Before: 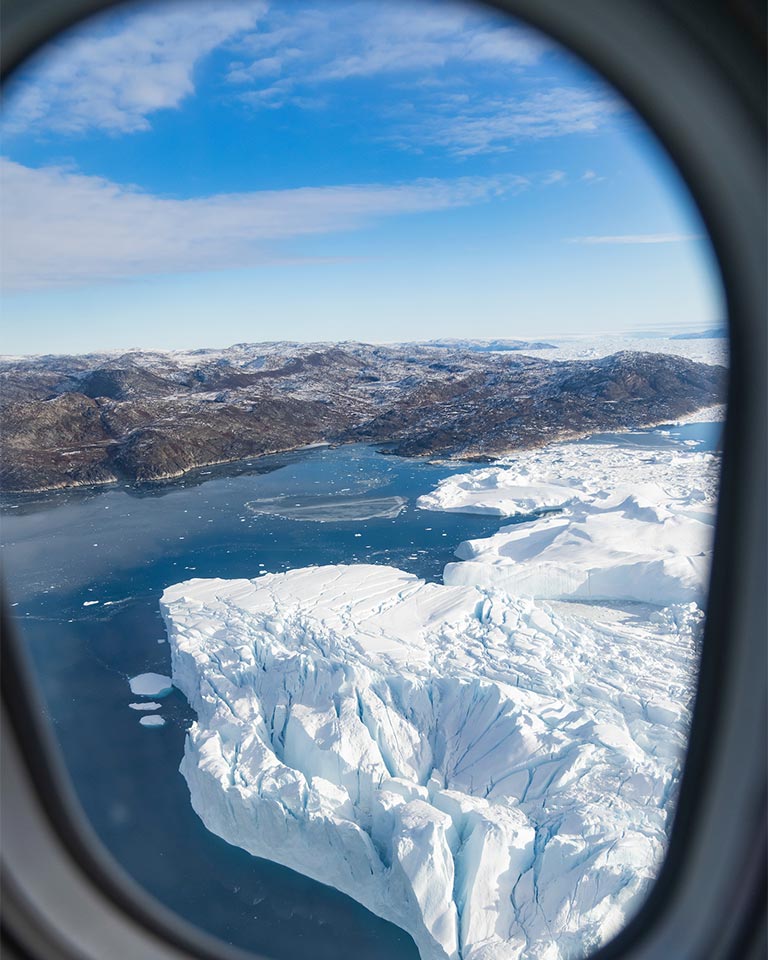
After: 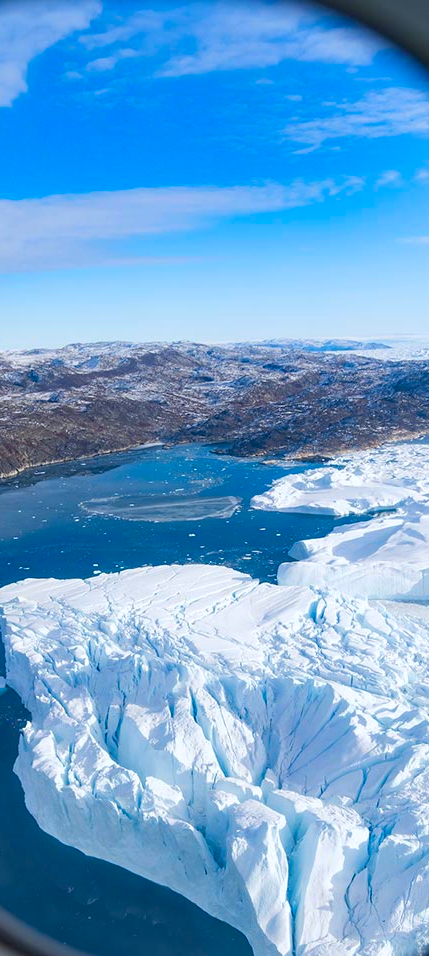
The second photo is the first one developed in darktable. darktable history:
white balance: red 0.976, blue 1.04
crop: left 21.674%, right 22.086%
color balance rgb: linear chroma grading › global chroma 15%, perceptual saturation grading › global saturation 30%
